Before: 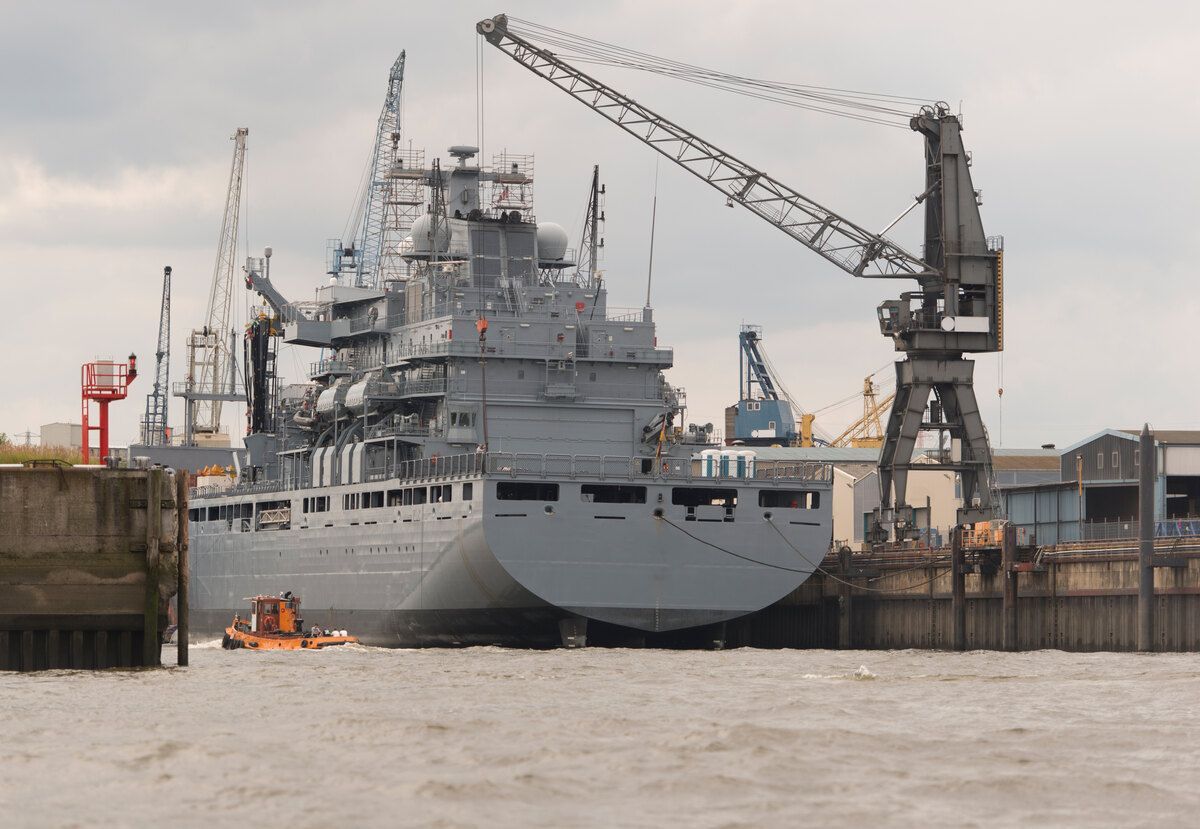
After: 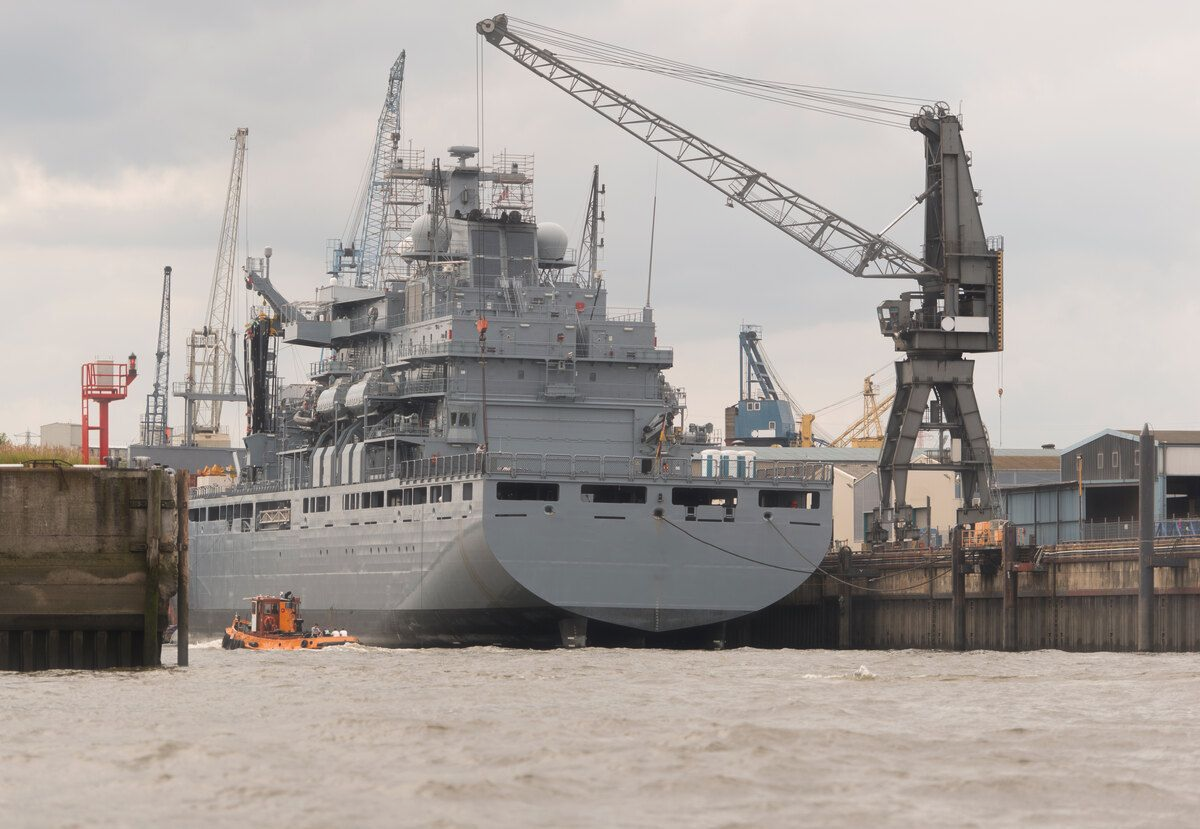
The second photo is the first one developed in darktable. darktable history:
exposure: black level correction 0, compensate exposure bias true, compensate highlight preservation false
haze removal: strength -0.1, adaptive false
